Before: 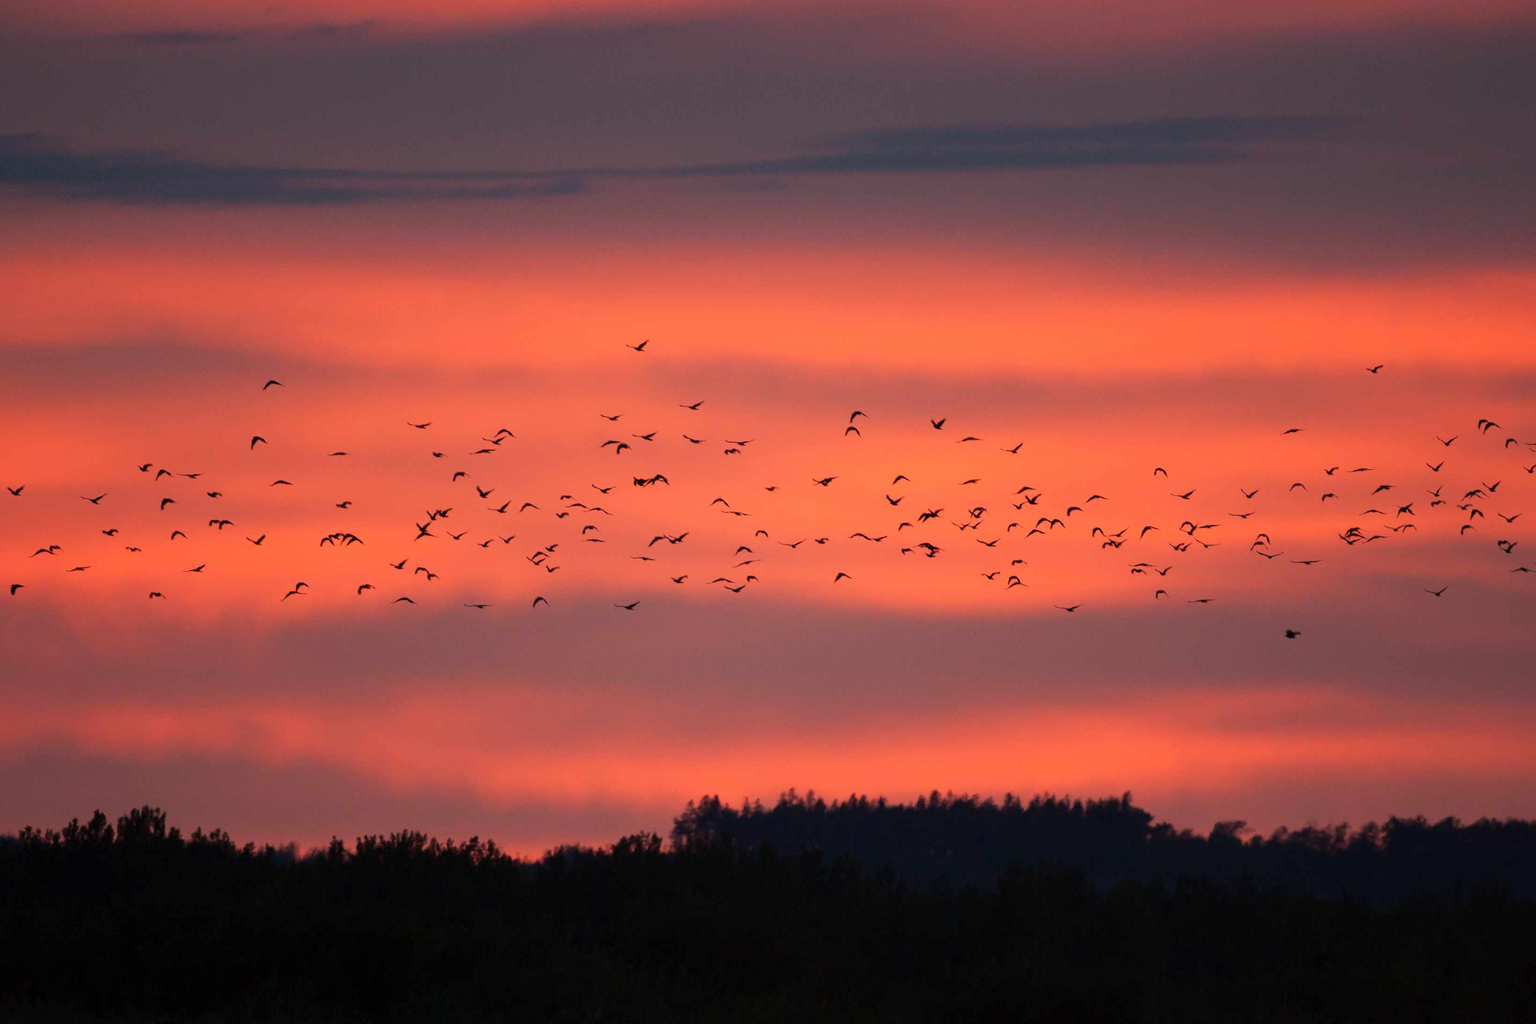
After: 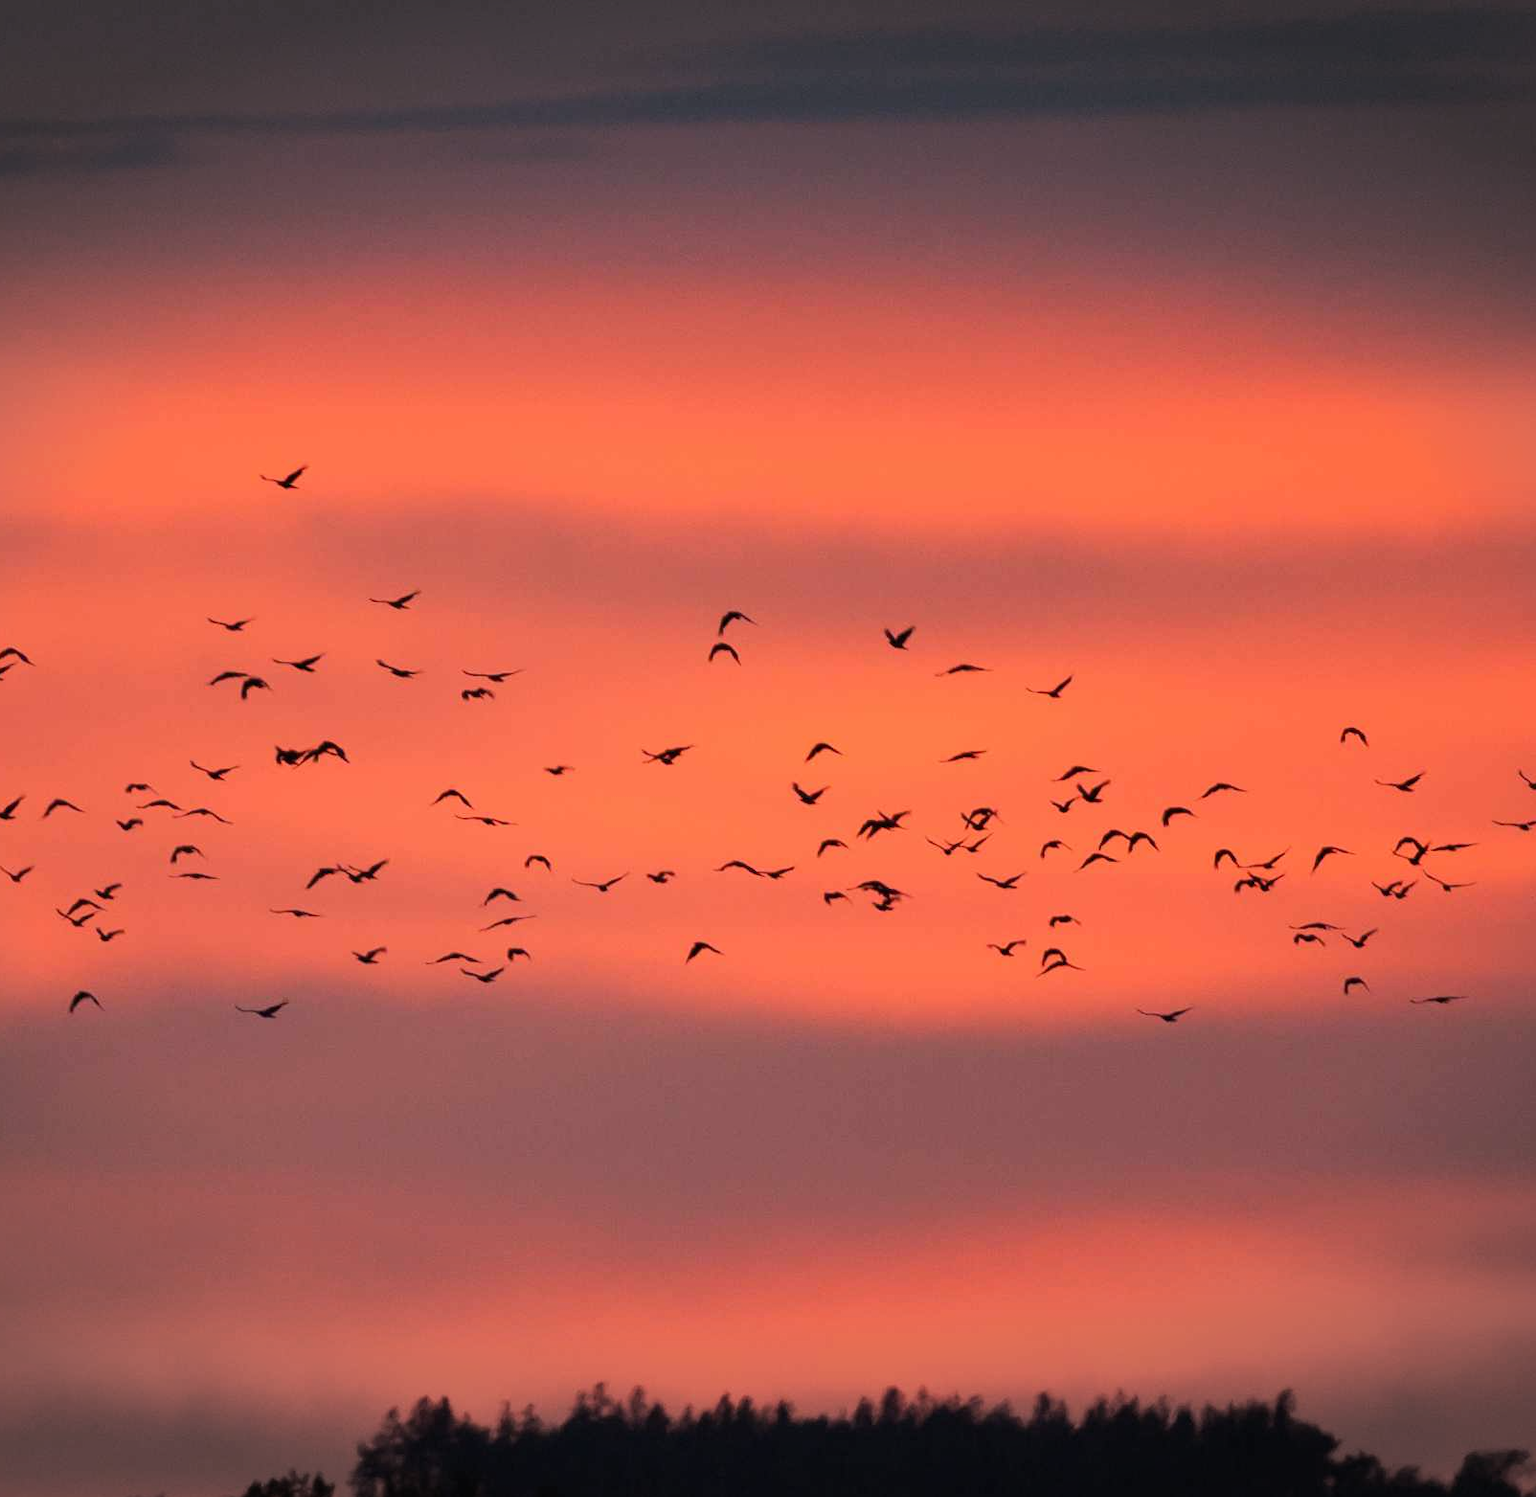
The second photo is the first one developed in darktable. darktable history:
crop: left 32.501%, top 10.98%, right 18.521%, bottom 17.528%
vignetting: fall-off start 100.36%, width/height ratio 1.311, unbound false
